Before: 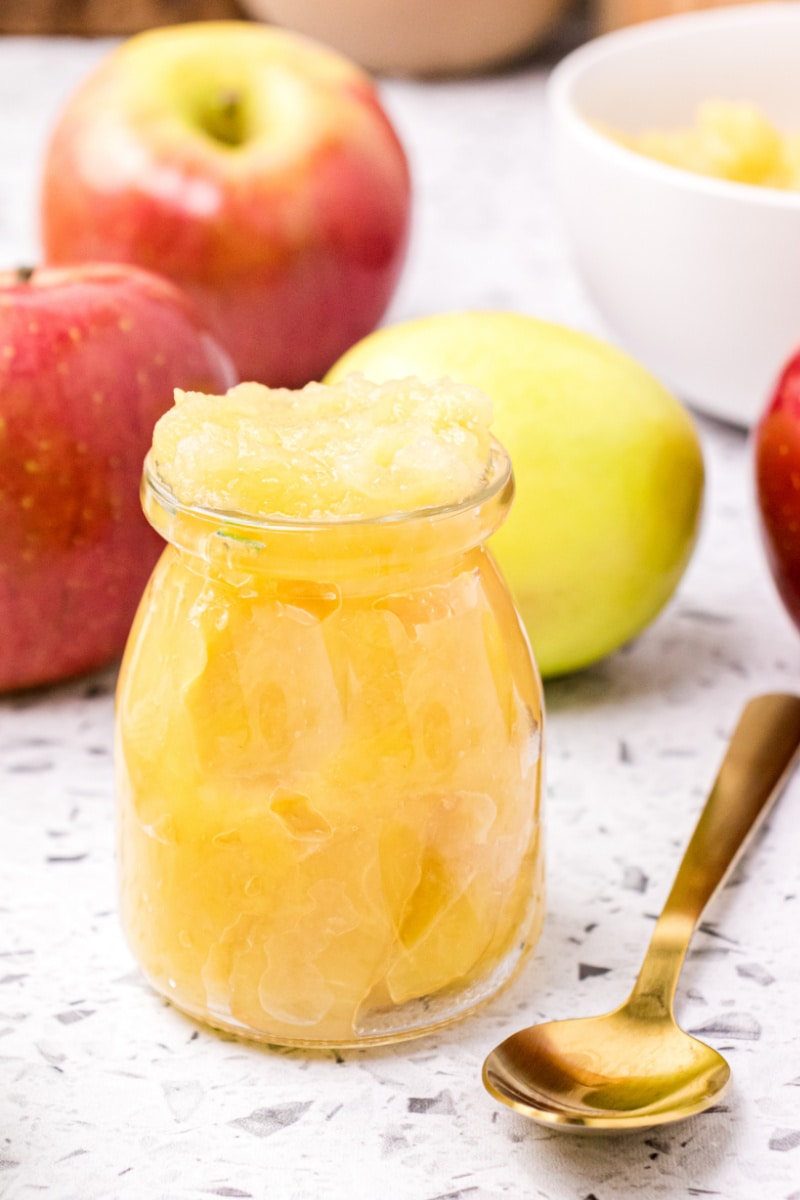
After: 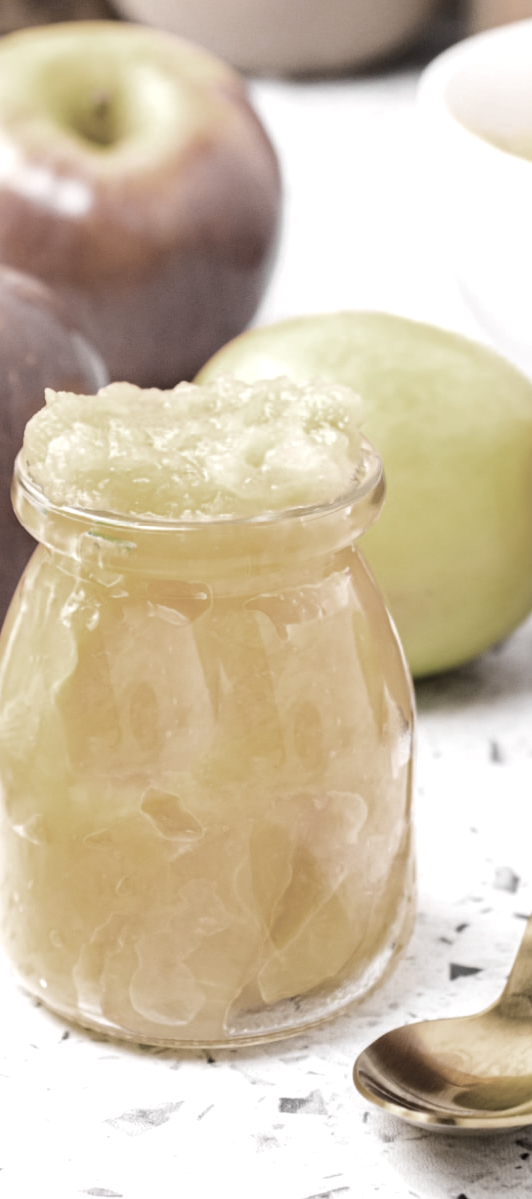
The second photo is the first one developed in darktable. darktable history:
crop and rotate: left 16.244%, right 17.147%
tone equalizer: -8 EV 0 EV, -7 EV 0.001 EV, -6 EV -0.002 EV, -5 EV -0.002 EV, -4 EV -0.081 EV, -3 EV -0.198 EV, -2 EV -0.25 EV, -1 EV 0.117 EV, +0 EV 0.328 EV
color zones: curves: ch0 [(0, 0.487) (0.241, 0.395) (0.434, 0.373) (0.658, 0.412) (0.838, 0.487)]; ch1 [(0, 0) (0.053, 0.053) (0.211, 0.202) (0.579, 0.259) (0.781, 0.241)]
